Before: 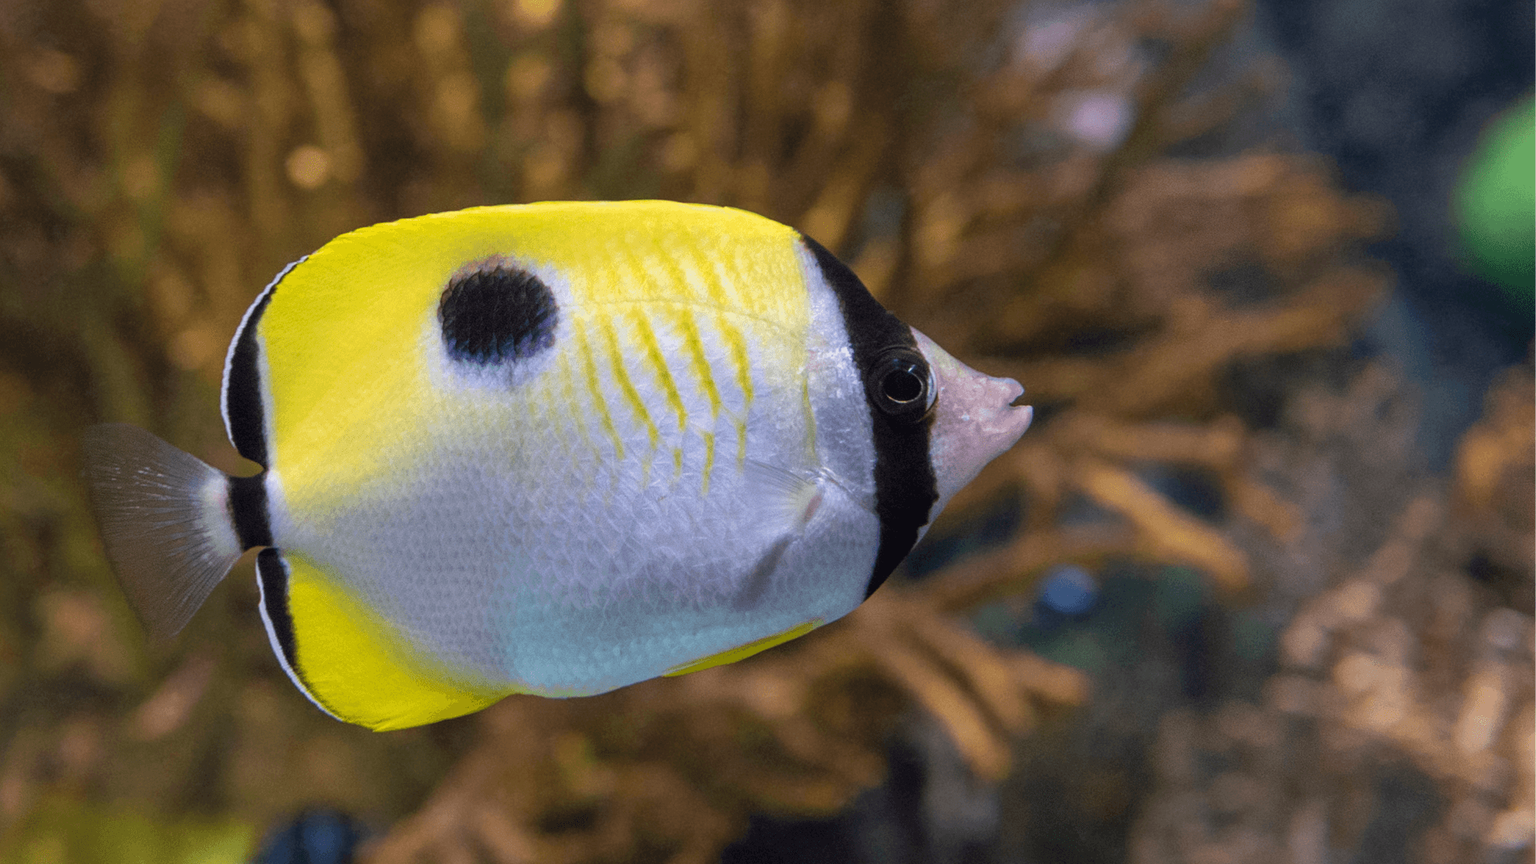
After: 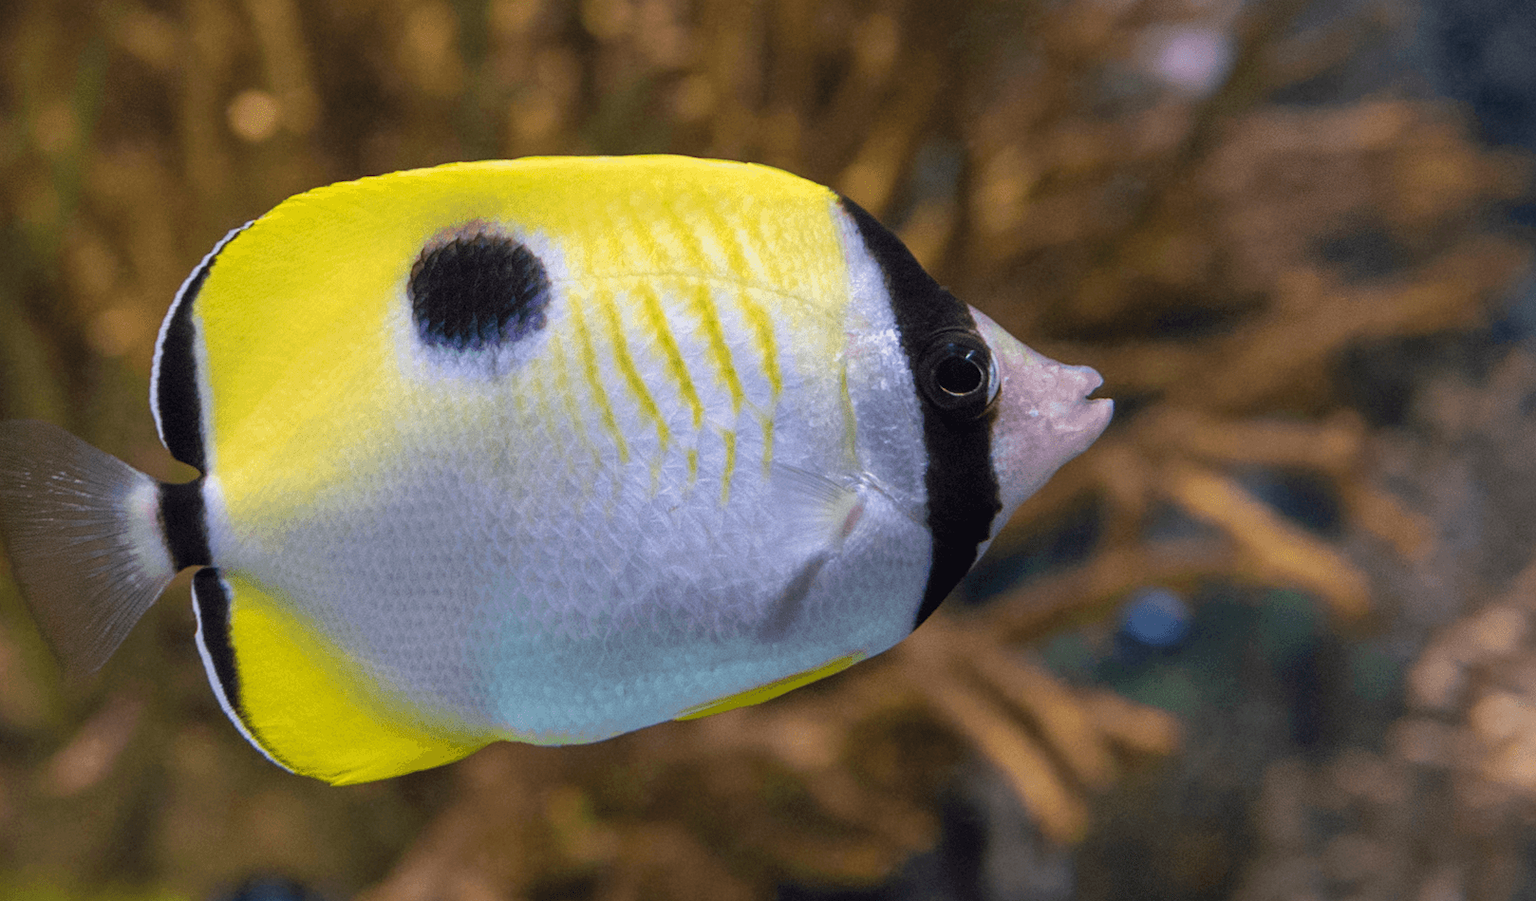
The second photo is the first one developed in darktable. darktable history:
crop: left 6.185%, top 8.064%, right 9.527%, bottom 3.886%
